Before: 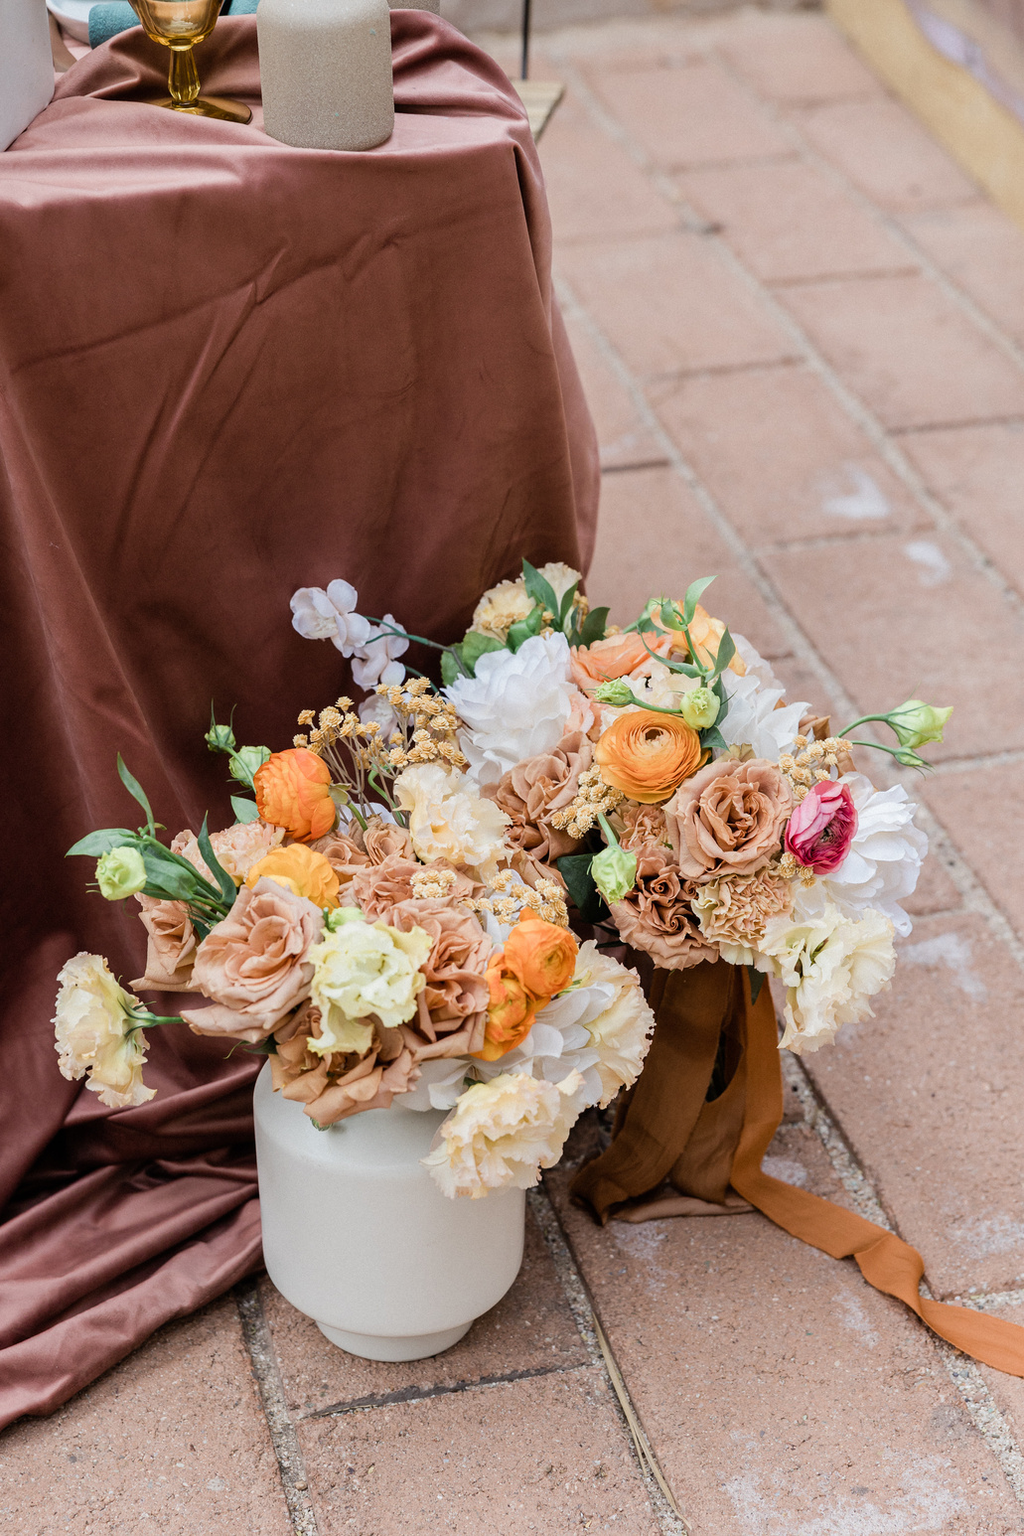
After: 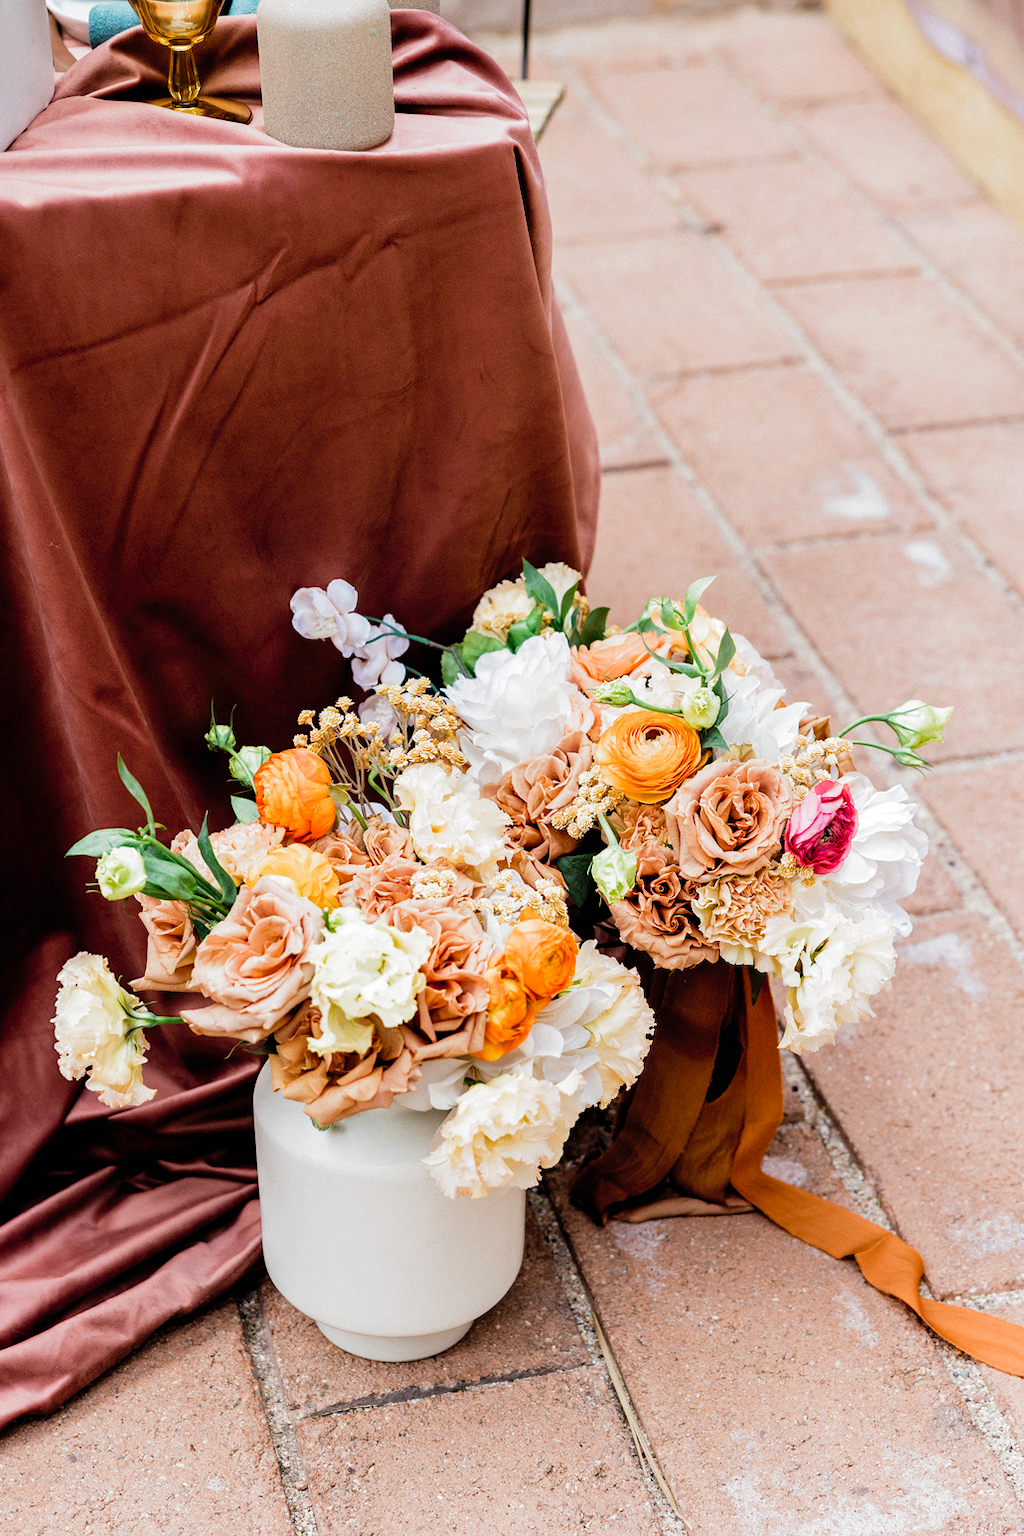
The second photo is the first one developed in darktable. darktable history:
filmic rgb: black relative exposure -8.2 EV, white relative exposure 2.2 EV, threshold 3 EV, hardness 7.11, latitude 75%, contrast 1.325, highlights saturation mix -2%, shadows ↔ highlights balance 30%, preserve chrominance no, color science v5 (2021), contrast in shadows safe, contrast in highlights safe, enable highlight reconstruction true
contrast brightness saturation: brightness 0.09, saturation 0.19
